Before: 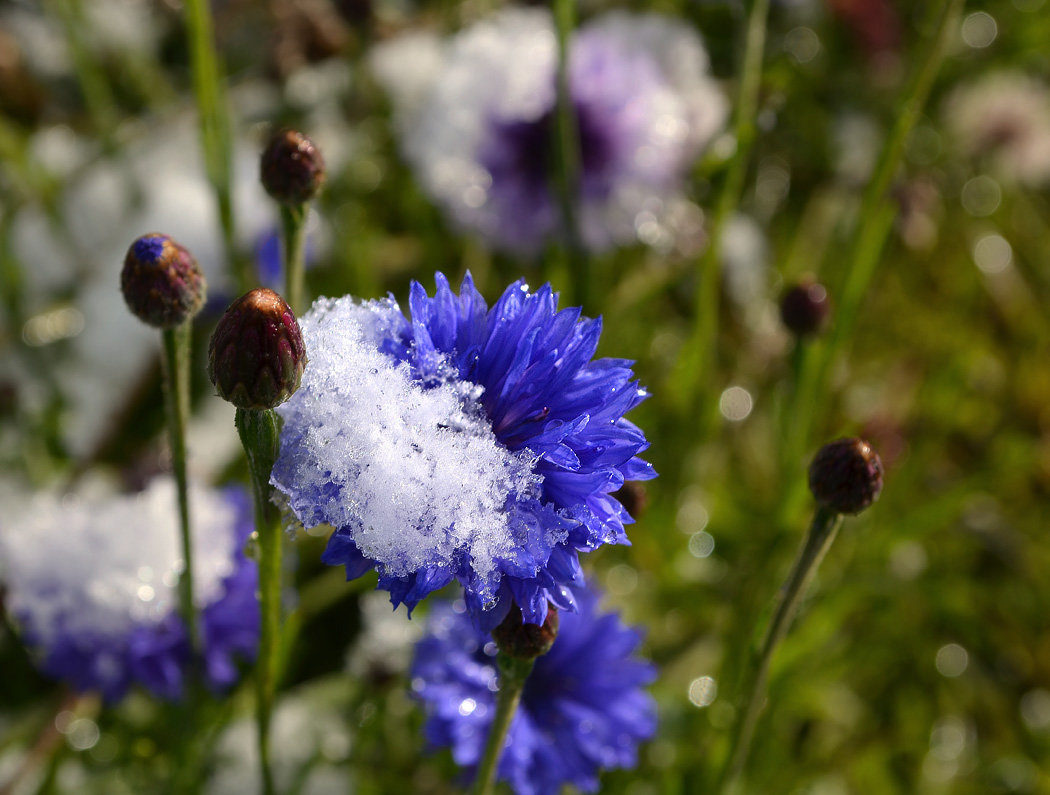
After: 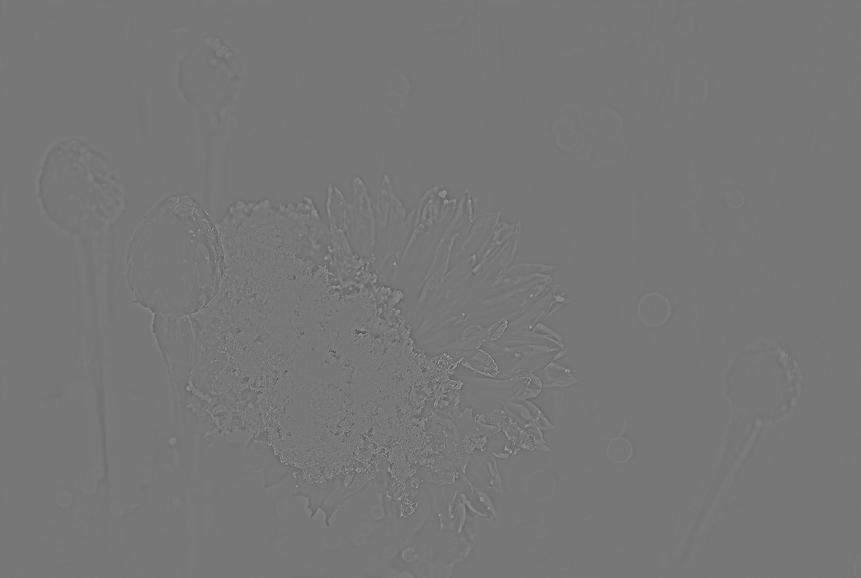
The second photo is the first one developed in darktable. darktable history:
crop: left 7.856%, top 11.836%, right 10.12%, bottom 15.387%
highpass: sharpness 6%, contrast boost 7.63%
white balance: emerald 1
monochrome: a 16.01, b -2.65, highlights 0.52
